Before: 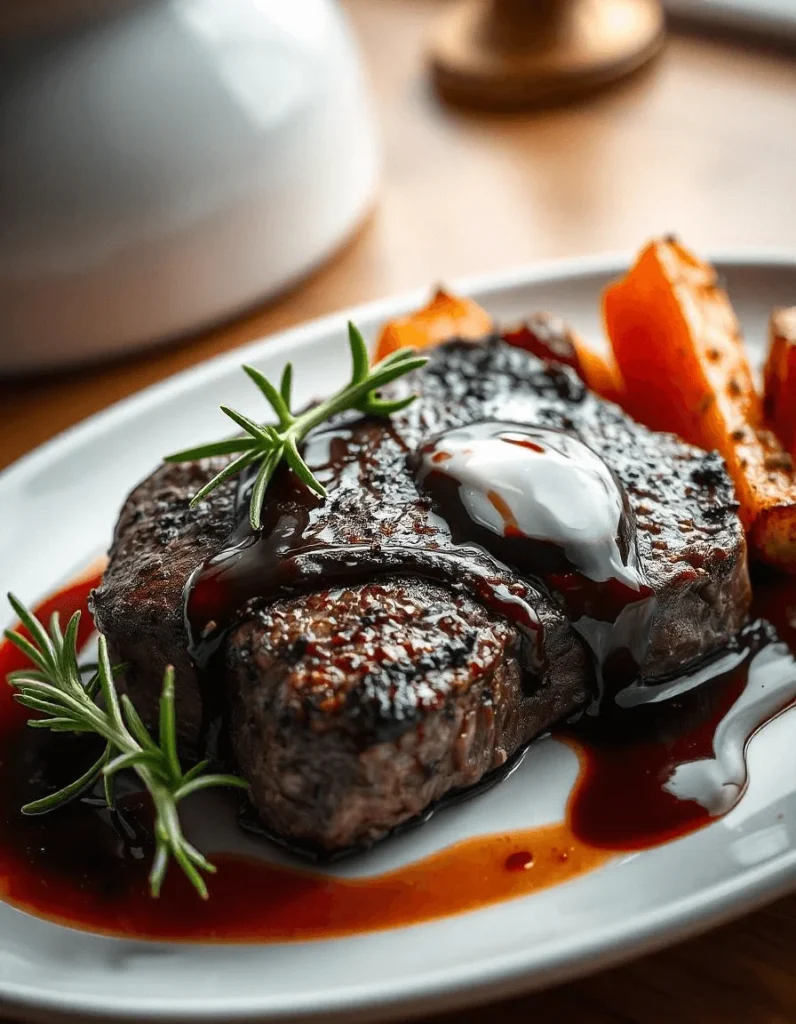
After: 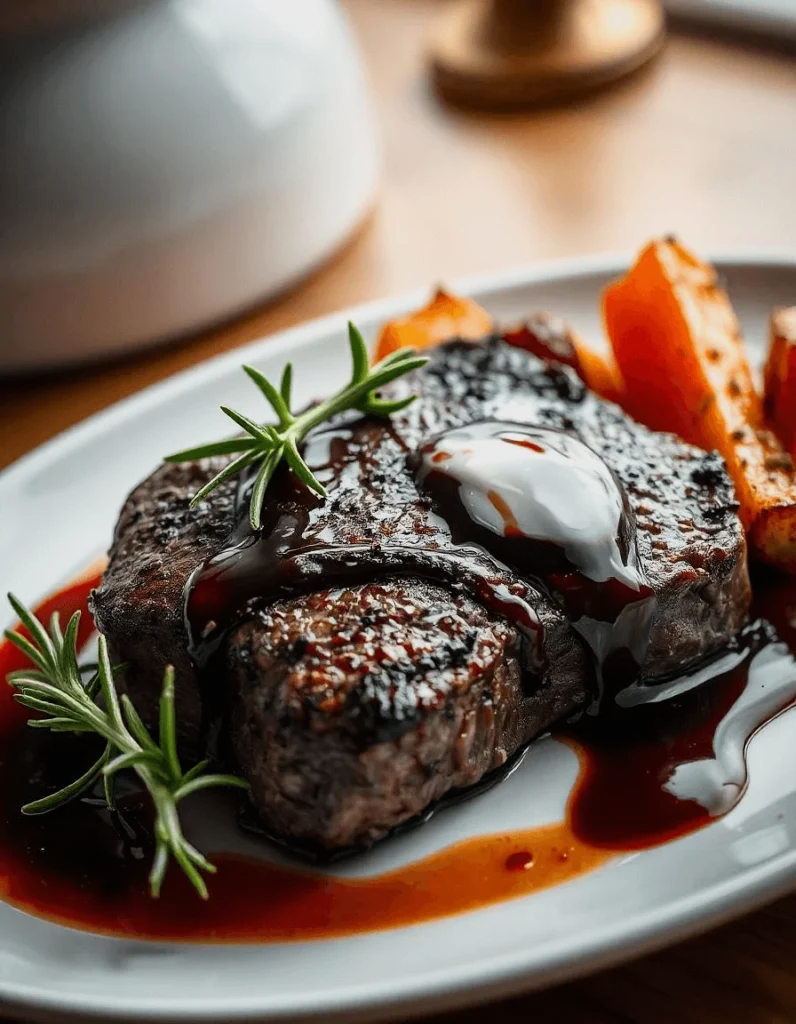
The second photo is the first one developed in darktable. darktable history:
filmic rgb: black relative exposure -11.35 EV, white relative exposure 3.22 EV, hardness 6.76, color science v6 (2022)
